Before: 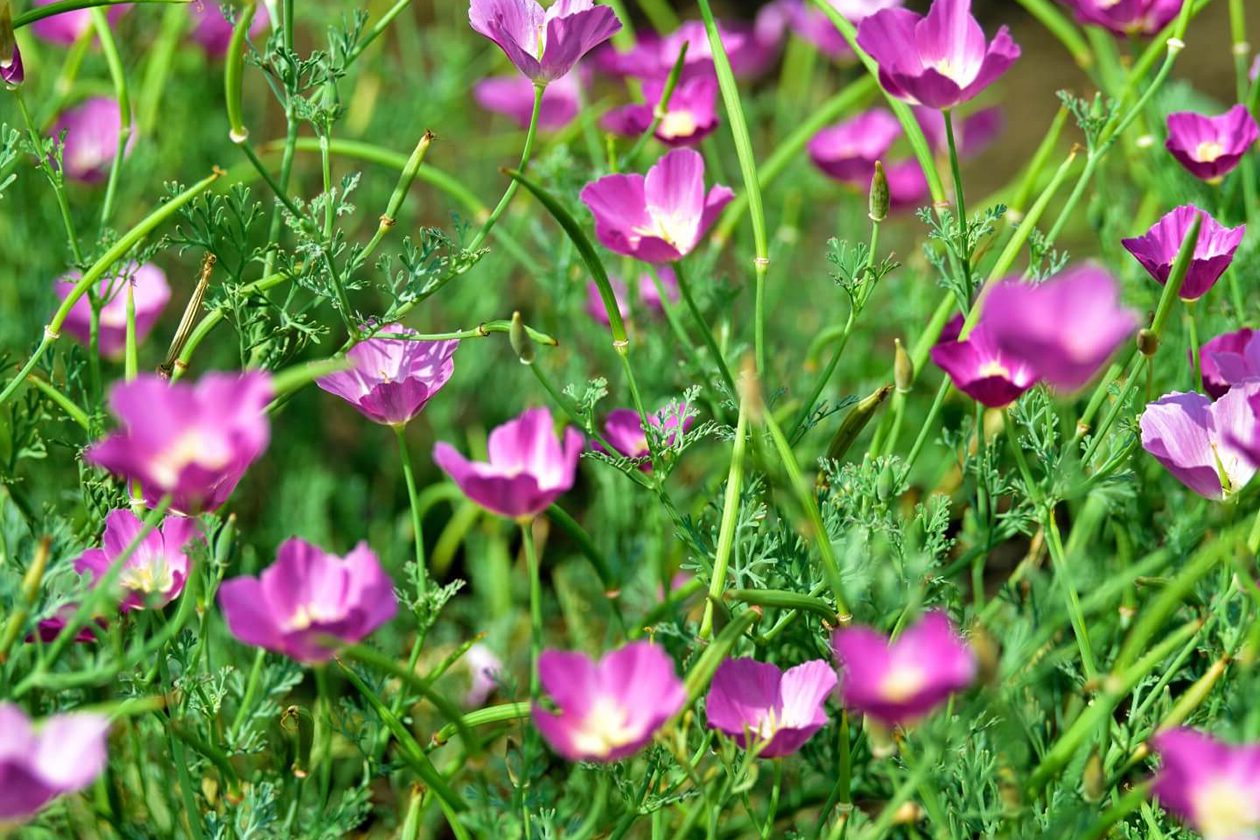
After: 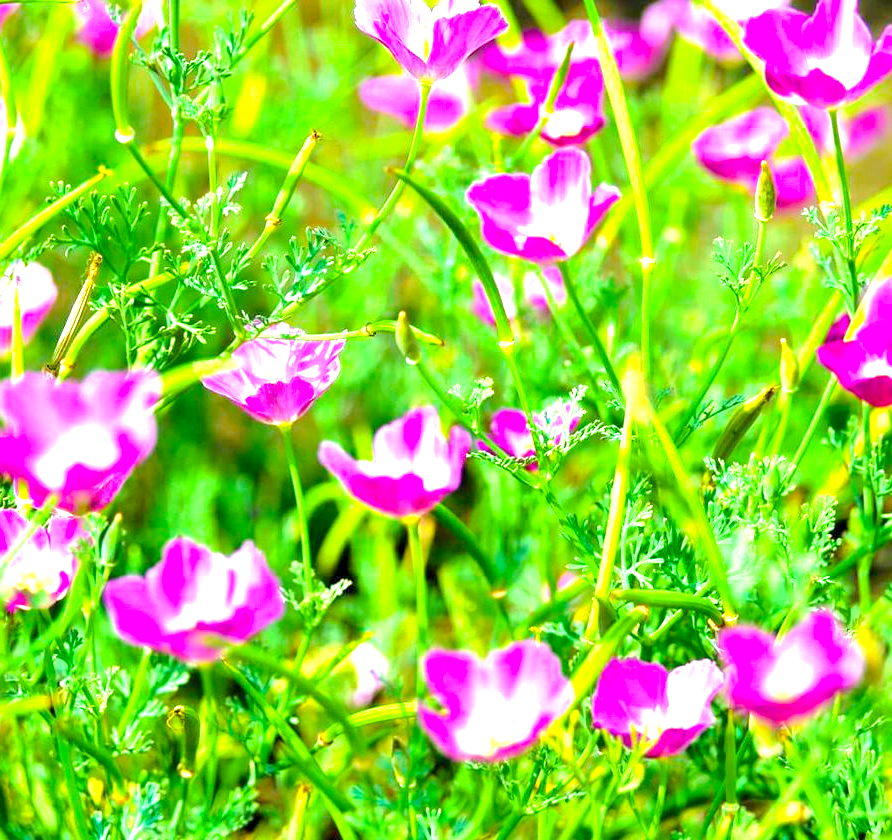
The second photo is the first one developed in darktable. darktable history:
color balance rgb: perceptual saturation grading › global saturation 25%, perceptual brilliance grading › mid-tones 10%, perceptual brilliance grading › shadows 15%, global vibrance 20%
crop and rotate: left 9.061%, right 20.142%
exposure: black level correction 0.001, exposure 1.735 EV, compensate highlight preservation false
white balance: red 0.988, blue 1.017
